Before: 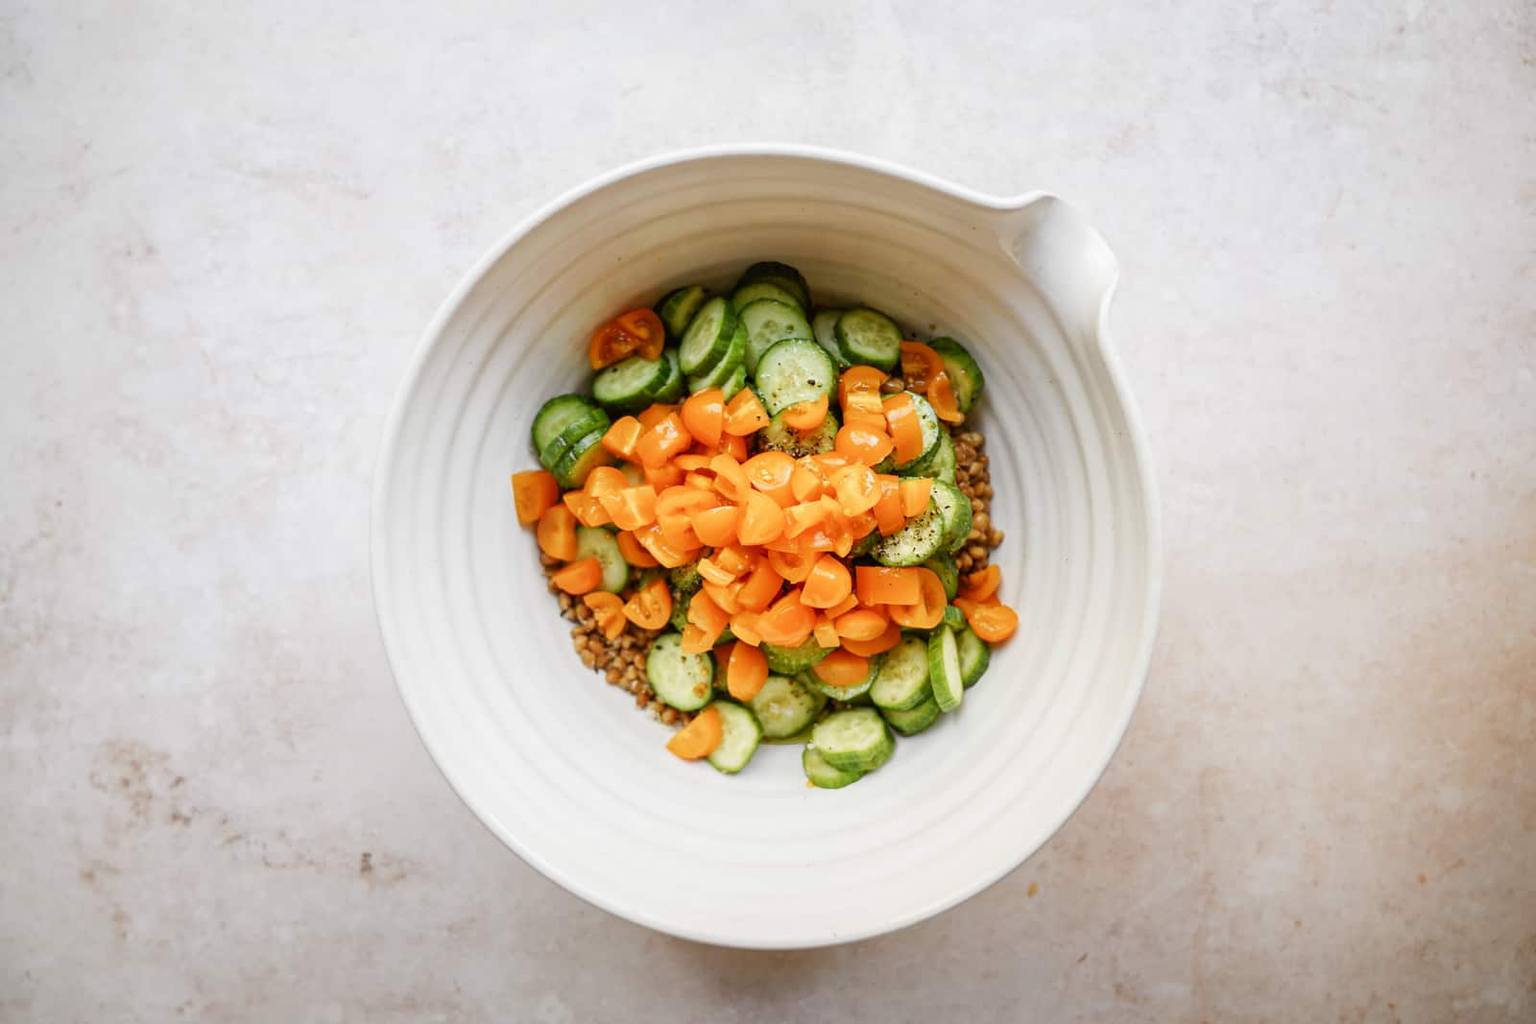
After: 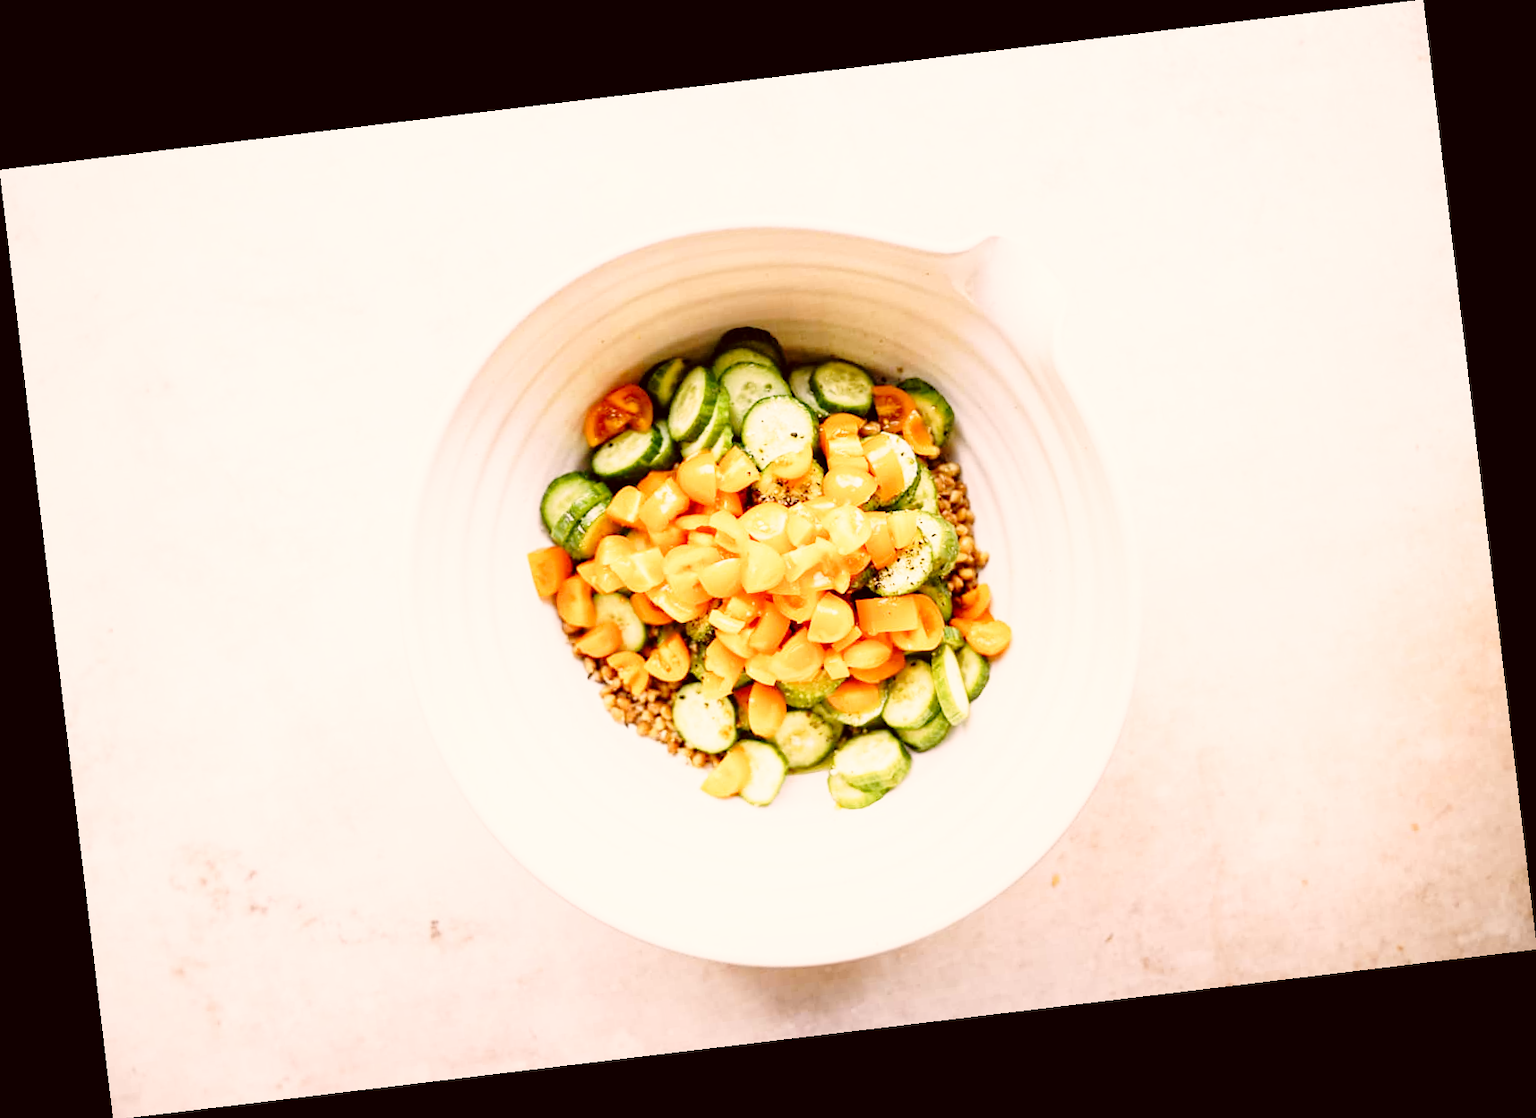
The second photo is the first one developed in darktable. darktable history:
base curve: curves: ch0 [(0, 0) (0.028, 0.03) (0.105, 0.232) (0.387, 0.748) (0.754, 0.968) (1, 1)], fusion 1, exposure shift 0.576, preserve colors none
color correction: highlights a* 10.21, highlights b* 9.79, shadows a* 8.61, shadows b* 7.88, saturation 0.8
rotate and perspective: rotation -6.83°, automatic cropping off
